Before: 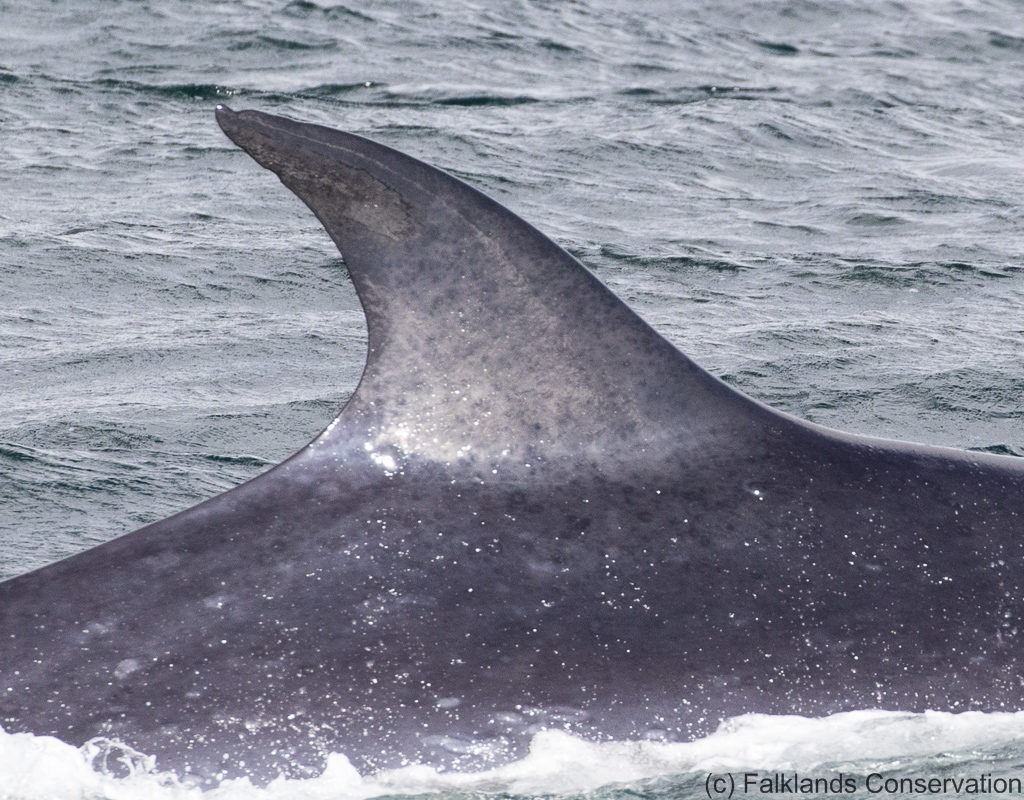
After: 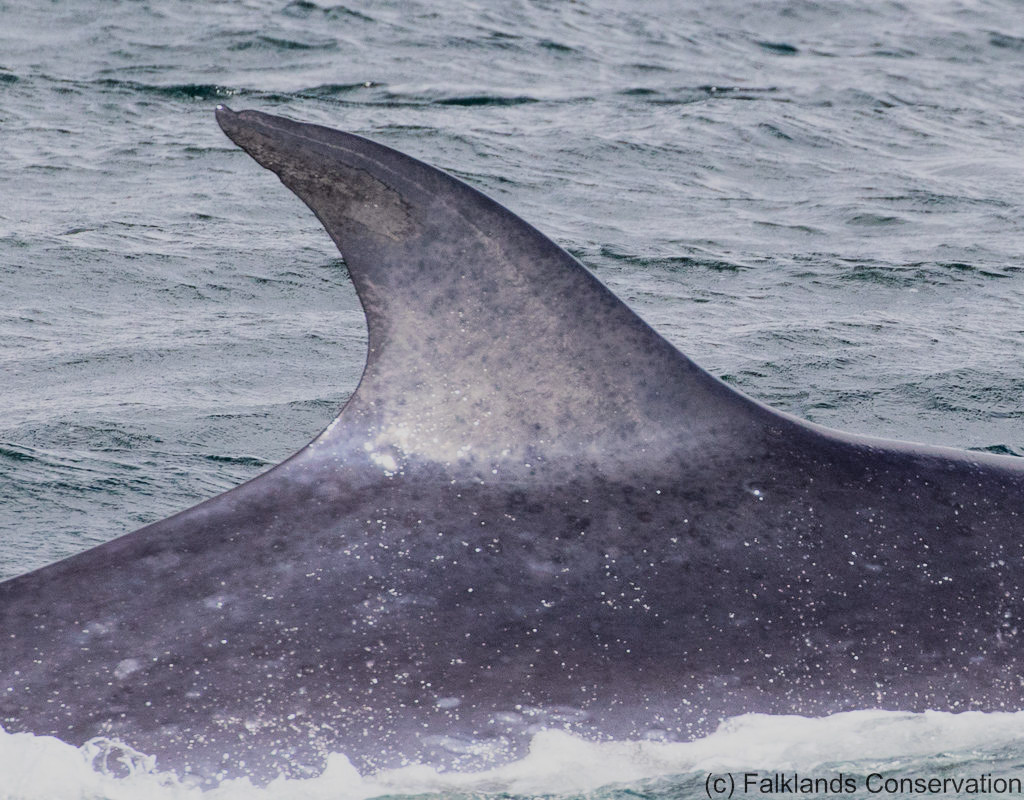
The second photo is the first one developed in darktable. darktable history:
color zones: curves: ch0 [(0, 0.558) (0.143, 0.548) (0.286, 0.447) (0.429, 0.259) (0.571, 0.5) (0.714, 0.5) (0.857, 0.593) (1, 0.558)]; ch1 [(0, 0.543) (0.01, 0.544) (0.12, 0.492) (0.248, 0.458) (0.5, 0.534) (0.748, 0.5) (0.99, 0.469) (1, 0.543)]; ch2 [(0, 0.507) (0.143, 0.522) (0.286, 0.505) (0.429, 0.5) (0.571, 0.5) (0.714, 0.5) (0.857, 0.5) (1, 0.507)]
filmic rgb: black relative exposure -7.75 EV, white relative exposure 4.4 EV, threshold 3 EV, hardness 3.76, latitude 38.11%, contrast 0.966, highlights saturation mix 10%, shadows ↔ highlights balance 4.59%, color science v4 (2020), enable highlight reconstruction true
